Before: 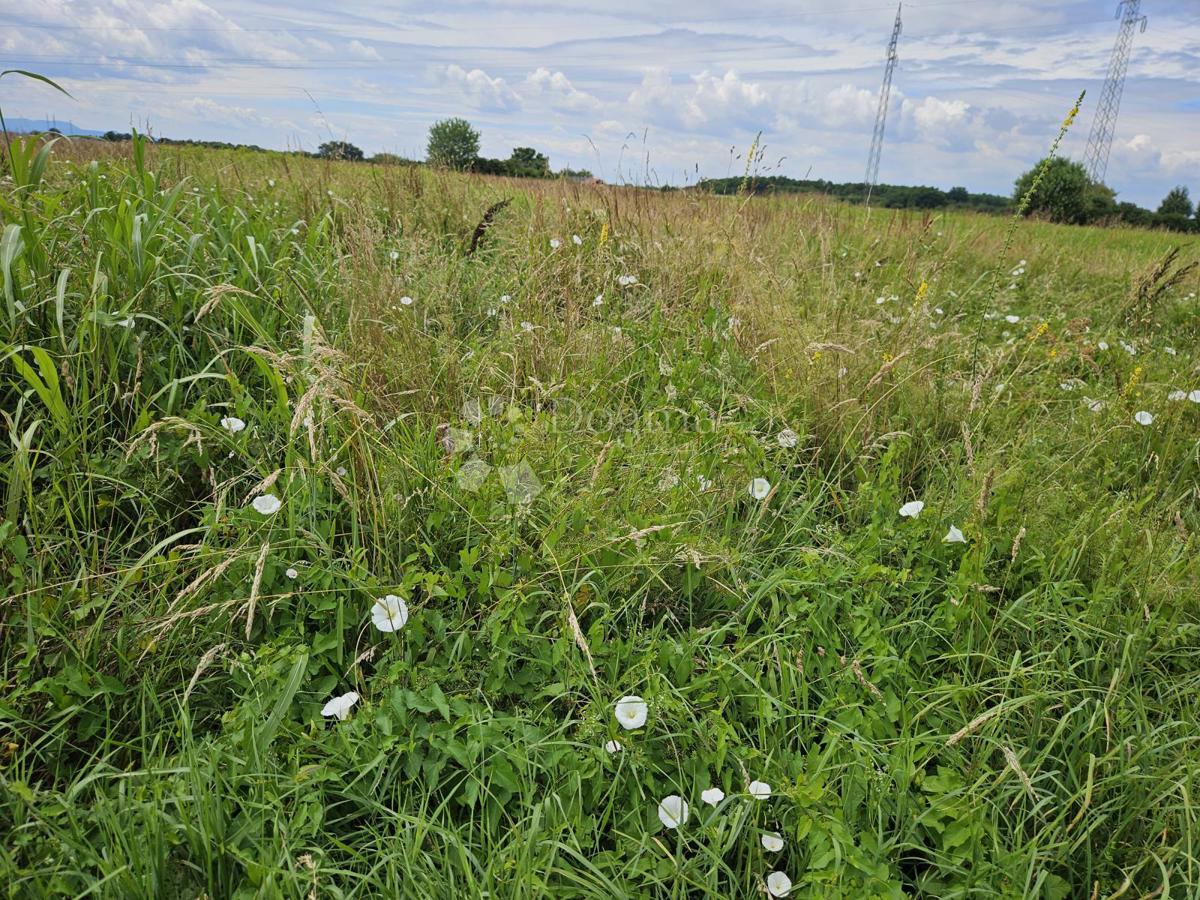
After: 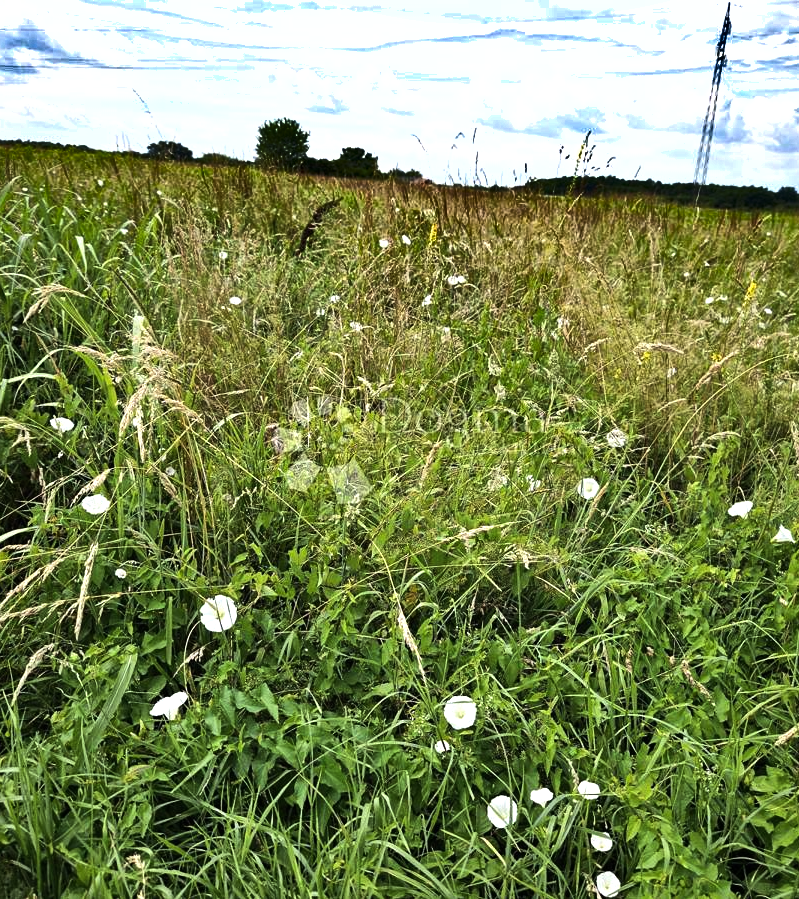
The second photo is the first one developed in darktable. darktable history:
crop and rotate: left 14.292%, right 19.041%
color correction: saturation 0.99
tone equalizer: -8 EV -1.08 EV, -7 EV -1.01 EV, -6 EV -0.867 EV, -5 EV -0.578 EV, -3 EV 0.578 EV, -2 EV 0.867 EV, -1 EV 1.01 EV, +0 EV 1.08 EV, edges refinement/feathering 500, mask exposure compensation -1.57 EV, preserve details no
shadows and highlights: shadows 24.5, highlights -78.15, soften with gaussian
